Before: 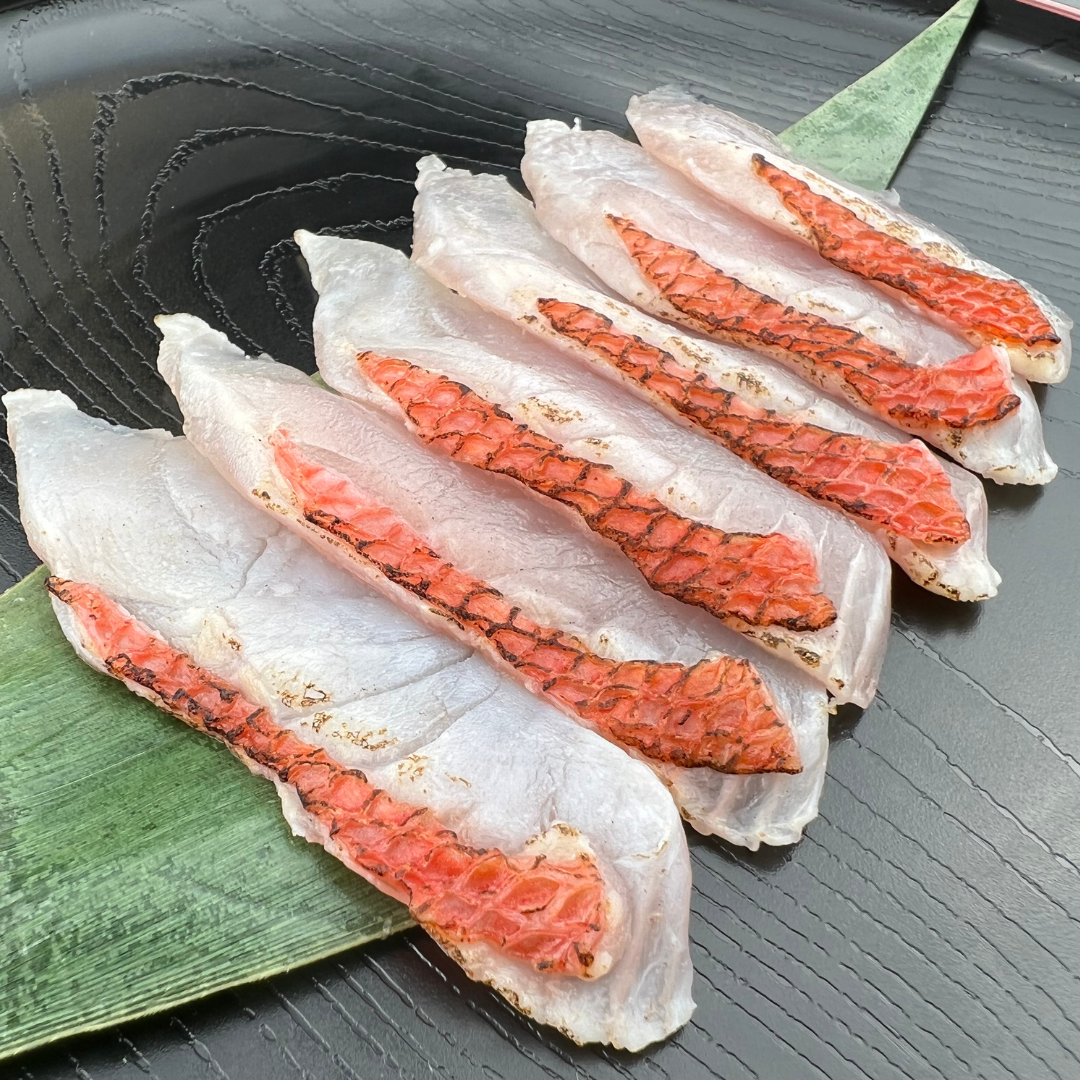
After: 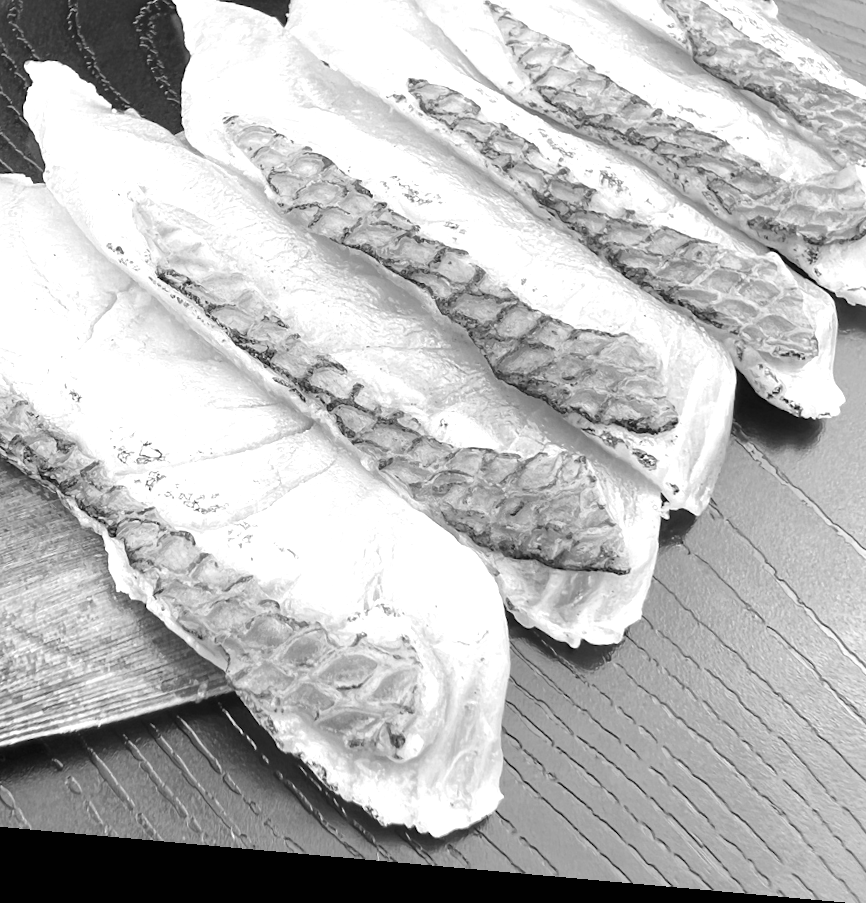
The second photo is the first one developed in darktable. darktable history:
color balance rgb: perceptual saturation grading › global saturation 20%, perceptual saturation grading › highlights -25%, perceptual saturation grading › shadows 50%
exposure: black level correction 0, exposure 0.7 EV, compensate exposure bias true, compensate highlight preservation false
color zones: curves: ch1 [(0, -0.394) (0.143, -0.394) (0.286, -0.394) (0.429, -0.392) (0.571, -0.391) (0.714, -0.391) (0.857, -0.391) (1, -0.394)]
rotate and perspective: rotation 5.12°, automatic cropping off
crop: left 16.871%, top 22.857%, right 9.116%
